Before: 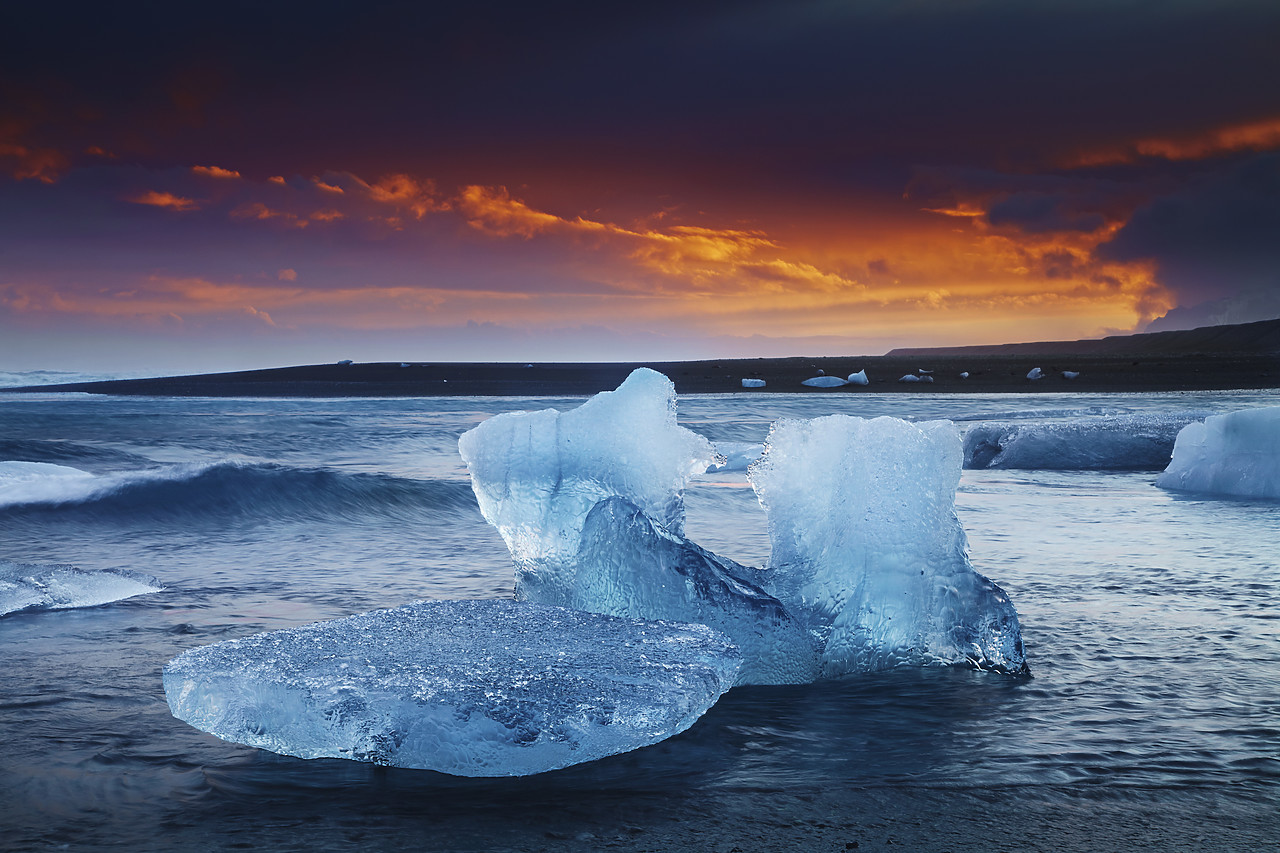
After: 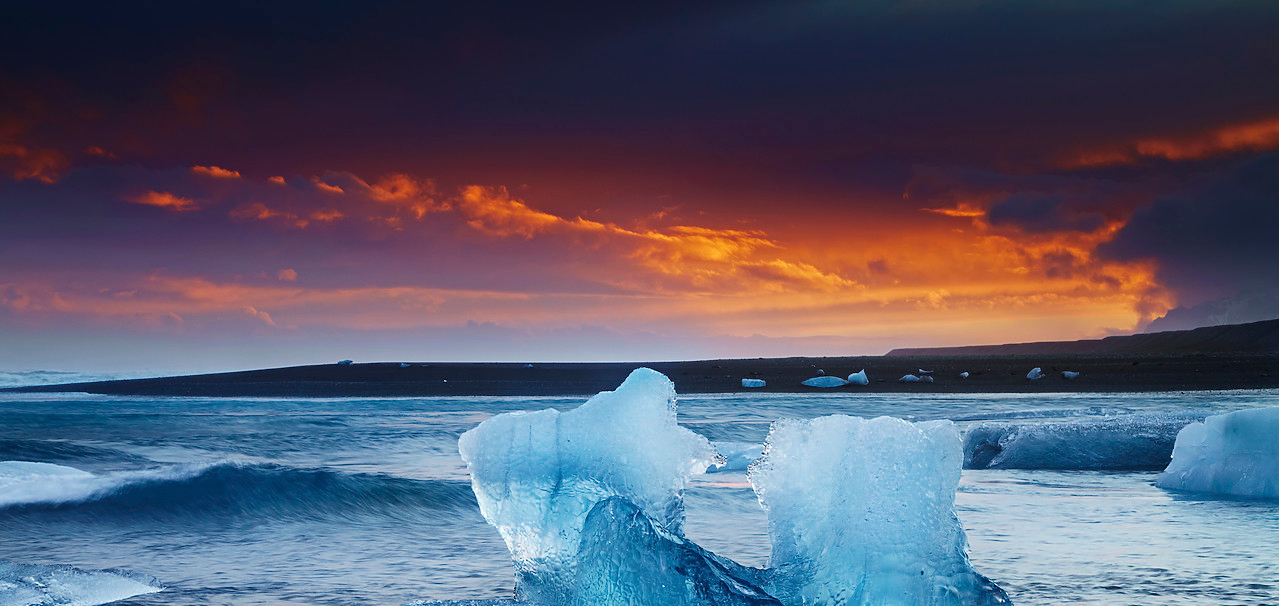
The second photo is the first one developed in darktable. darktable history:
crop: right 0%, bottom 28.861%
